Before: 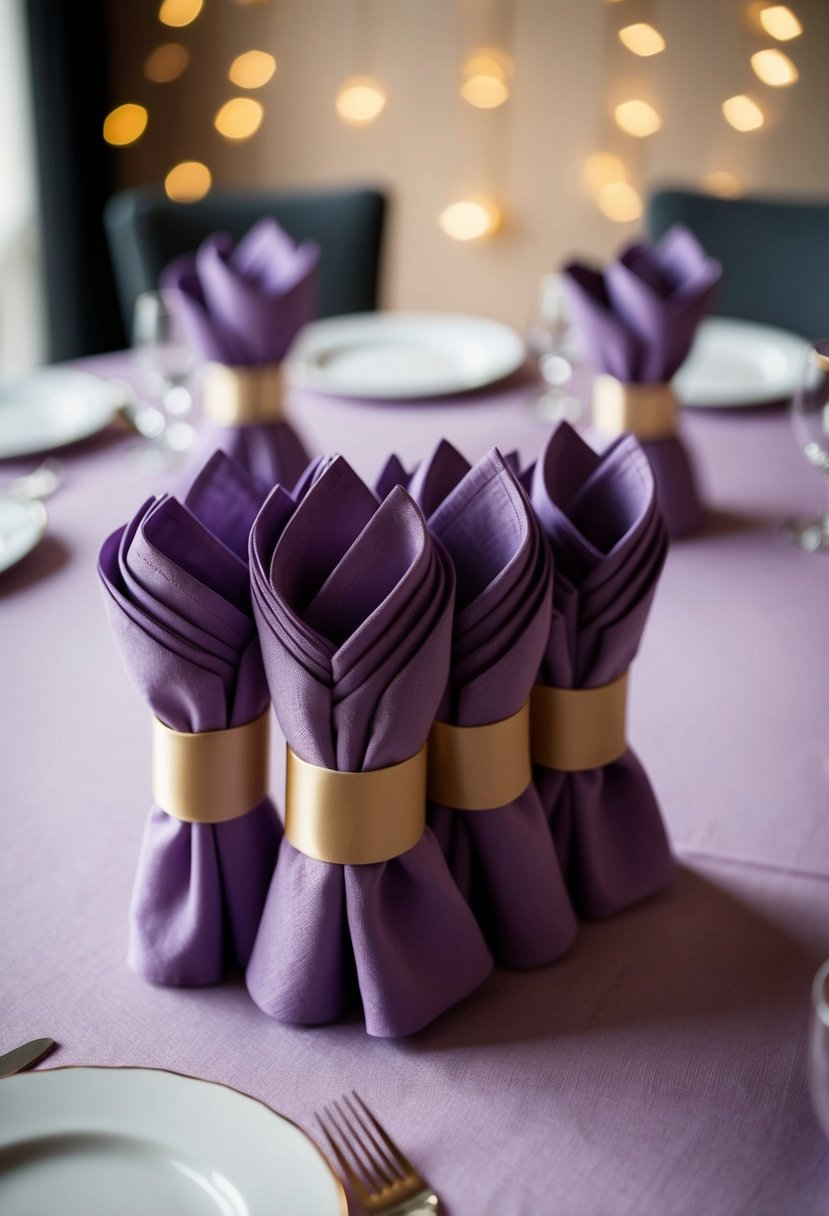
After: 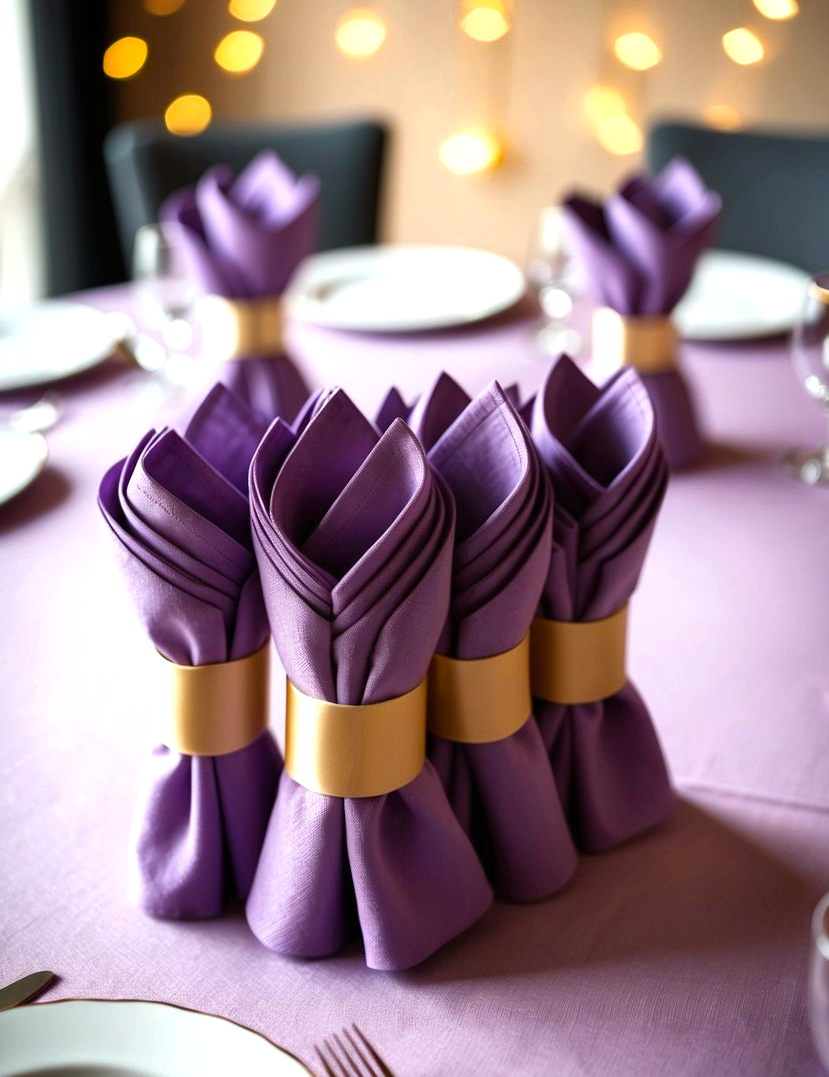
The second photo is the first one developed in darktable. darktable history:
exposure: black level correction 0, exposure 0.69 EV, compensate highlight preservation false
crop and rotate: top 5.535%, bottom 5.822%
shadows and highlights: shadows 25.41, highlights -48.26, soften with gaussian
color balance rgb: power › chroma 0.666%, power › hue 60°, perceptual saturation grading › global saturation 19.684%
